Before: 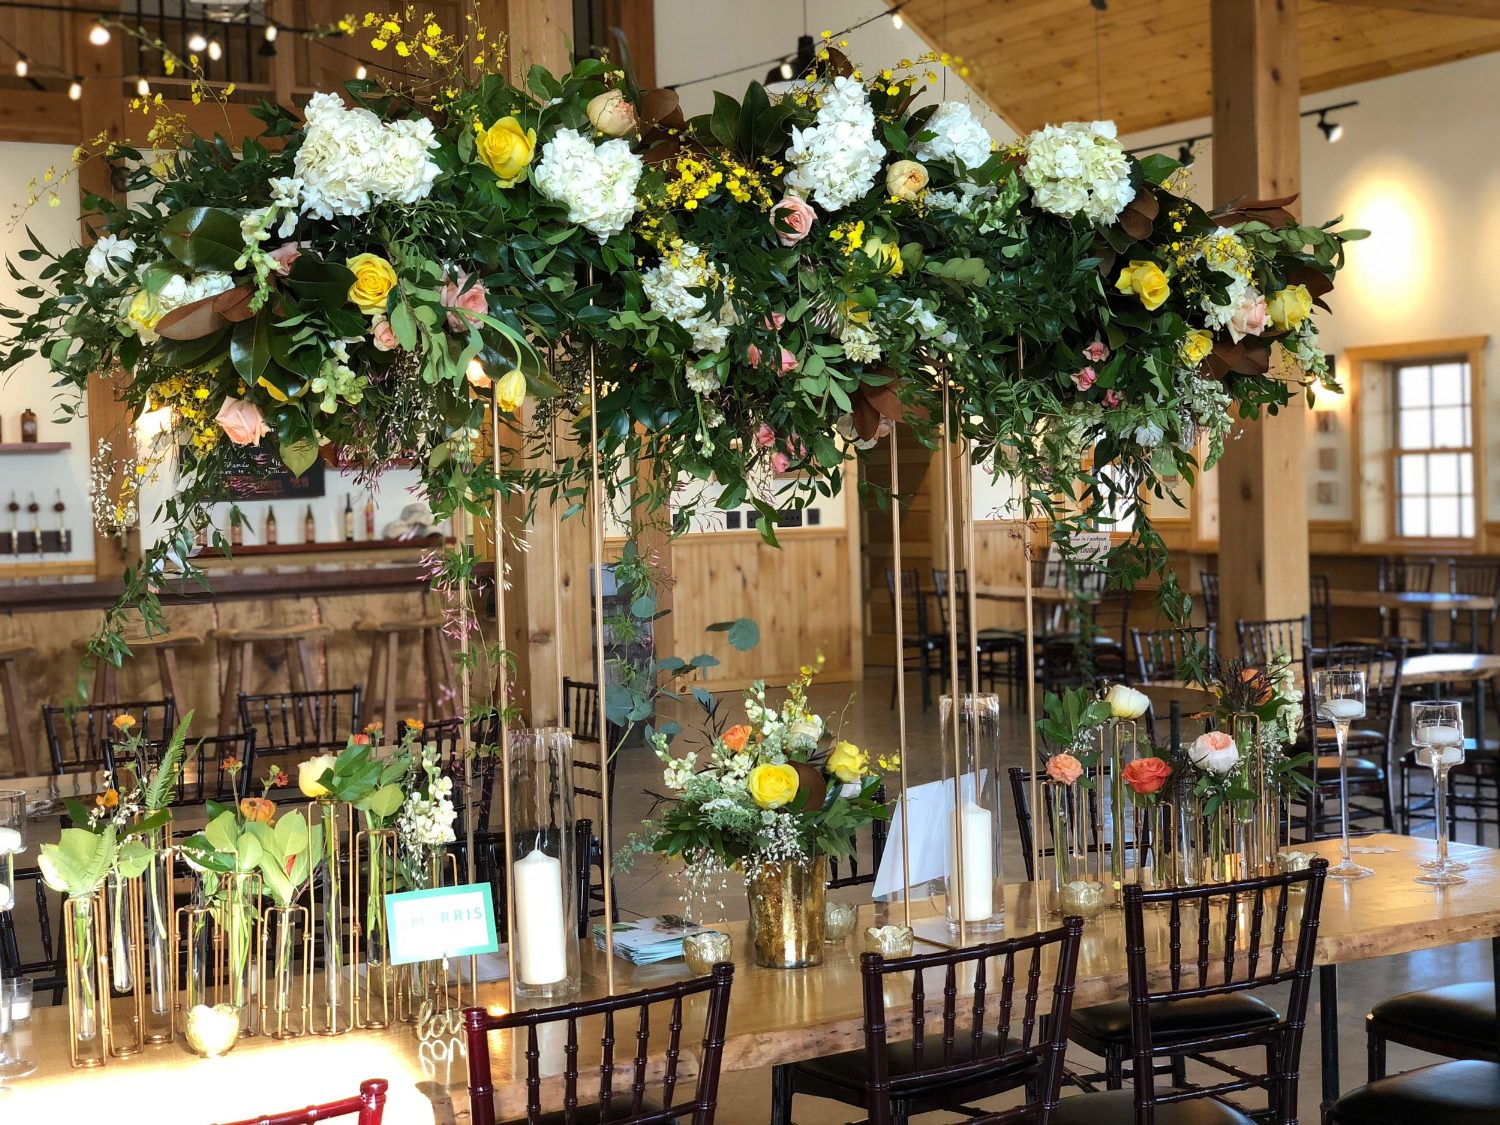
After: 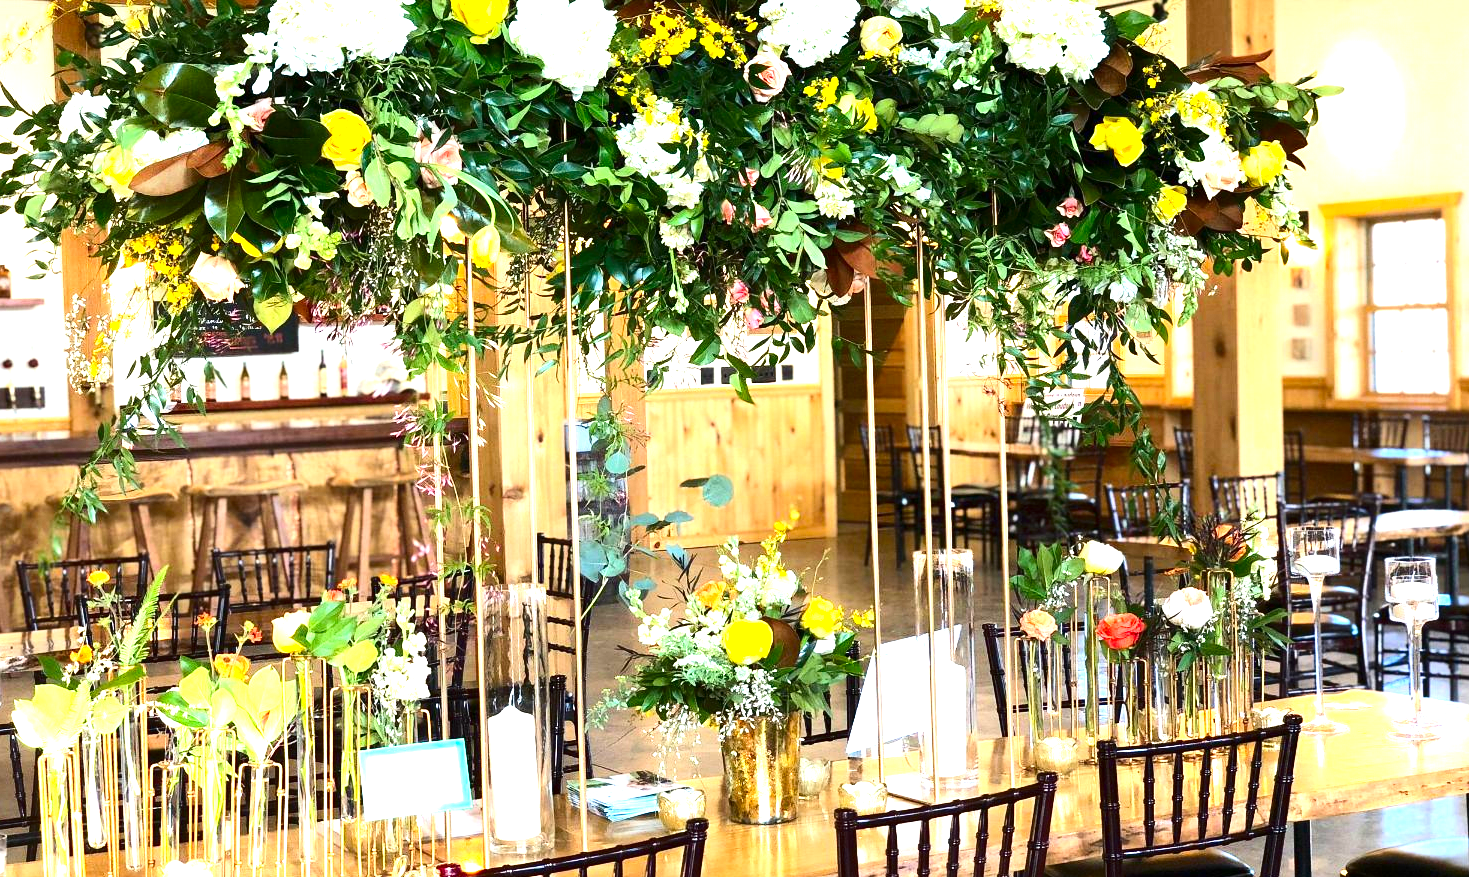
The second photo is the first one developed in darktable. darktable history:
exposure: black level correction 0, exposure 1.741 EV, compensate exposure bias true, compensate highlight preservation false
crop and rotate: left 1.814%, top 12.818%, right 0.25%, bottom 9.225%
color balance rgb: perceptual saturation grading › global saturation 10%, global vibrance 10%
contrast brightness saturation: contrast 0.2, brightness -0.11, saturation 0.1
